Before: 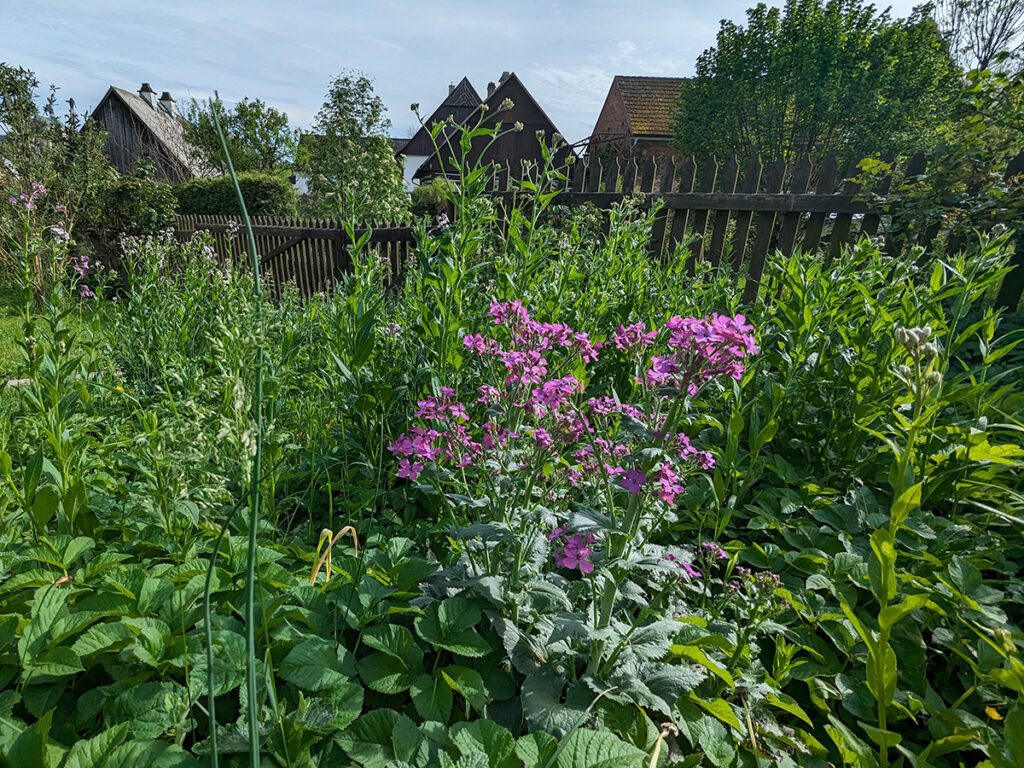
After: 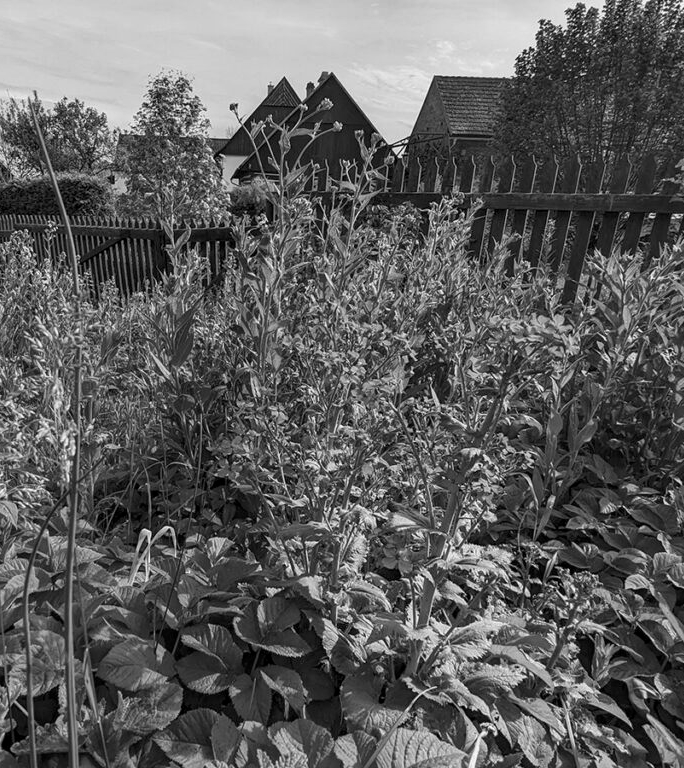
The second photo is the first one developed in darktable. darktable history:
crop and rotate: left 17.732%, right 15.423%
white balance: red 0.954, blue 1.079
local contrast: highlights 100%, shadows 100%, detail 120%, midtone range 0.2
monochrome: on, module defaults
velvia: on, module defaults
